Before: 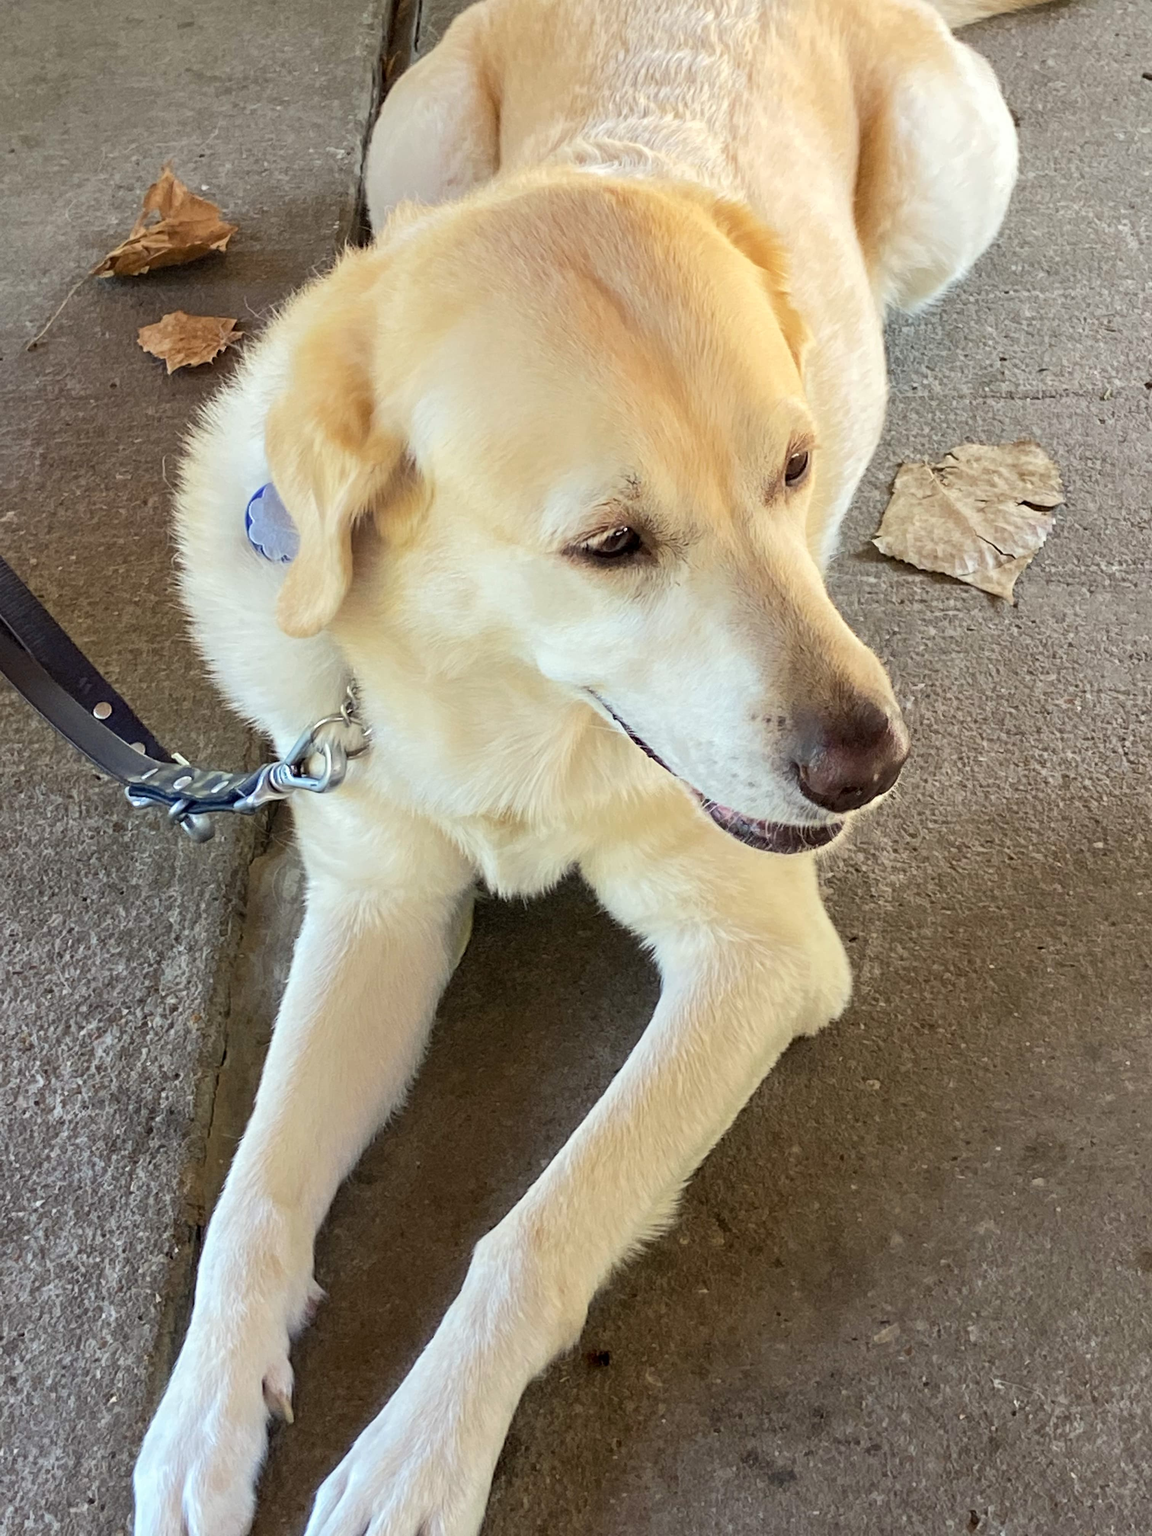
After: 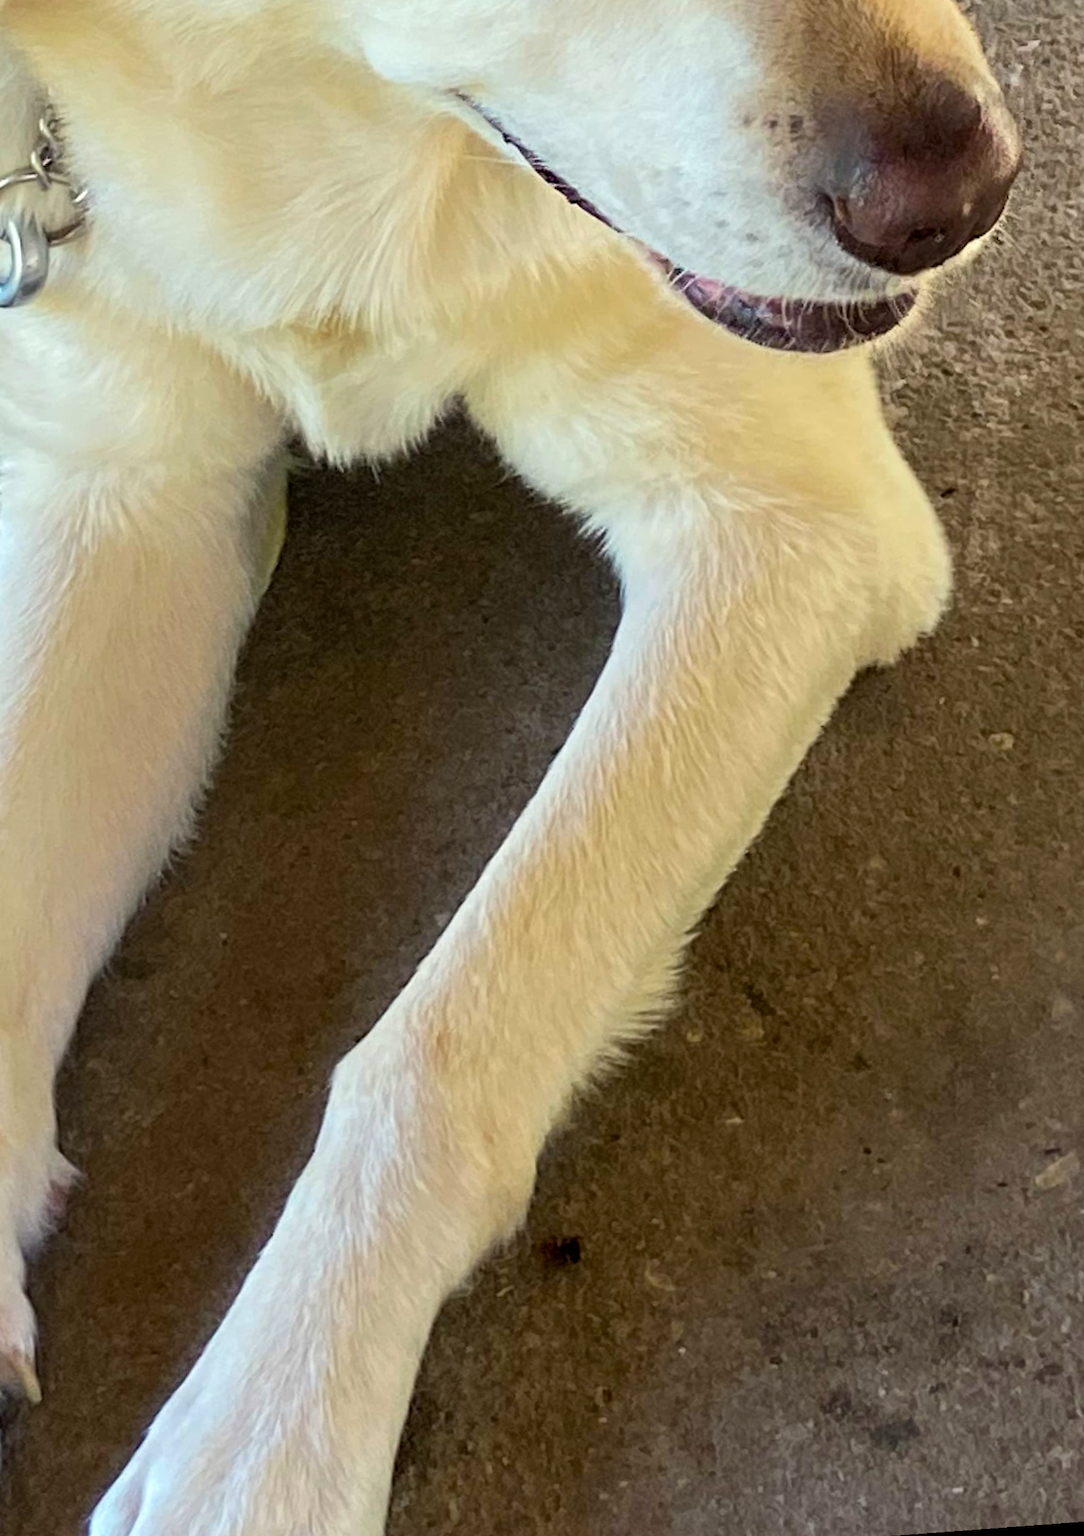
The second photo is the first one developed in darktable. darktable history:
crop: left 29.672%, top 41.786%, right 20.851%, bottom 3.487%
rotate and perspective: rotation -4.25°, automatic cropping off
base curve: curves: ch0 [(0, 0) (0.303, 0.277) (1, 1)]
color balance rgb: perceptual saturation grading › global saturation 20%, global vibrance 20%
